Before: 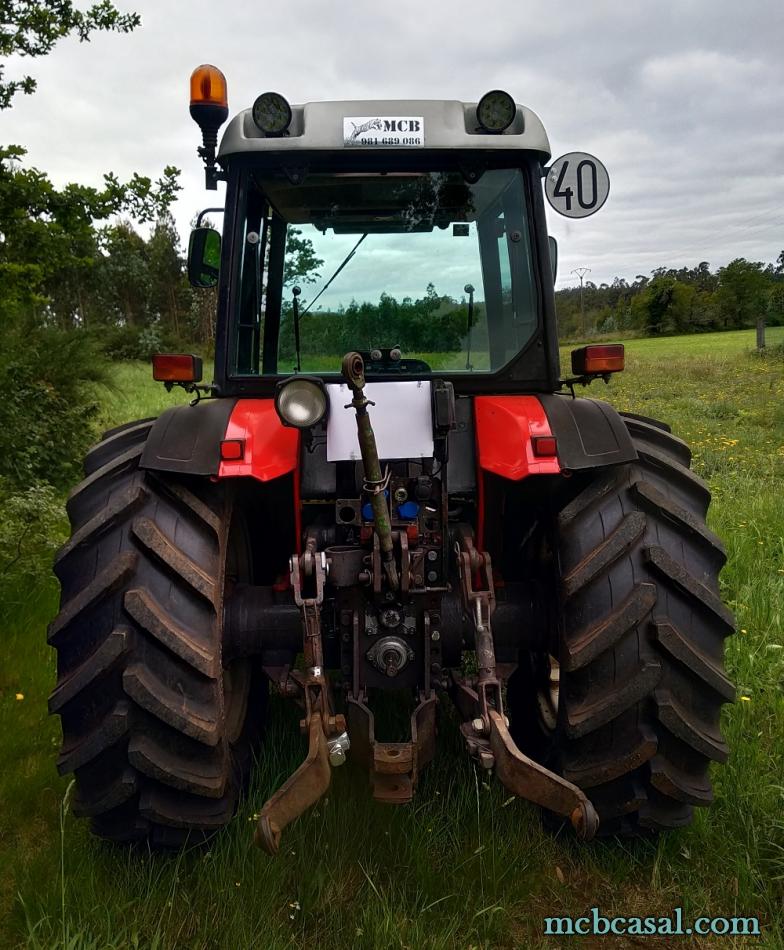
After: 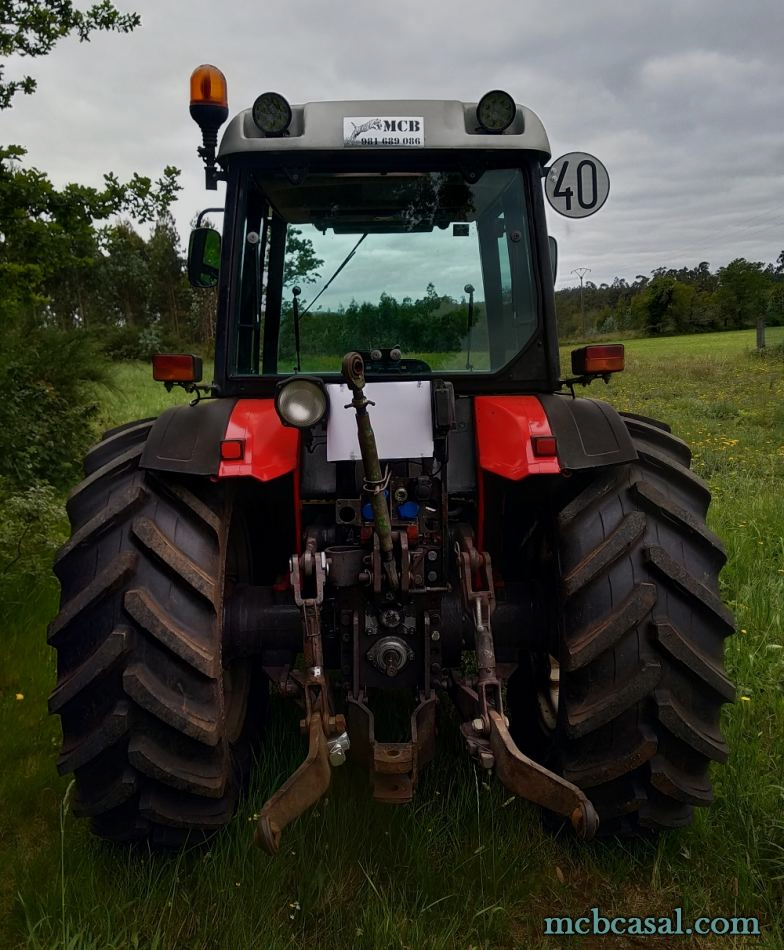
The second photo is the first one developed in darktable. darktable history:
exposure: exposure -0.558 EV, compensate highlight preservation false
